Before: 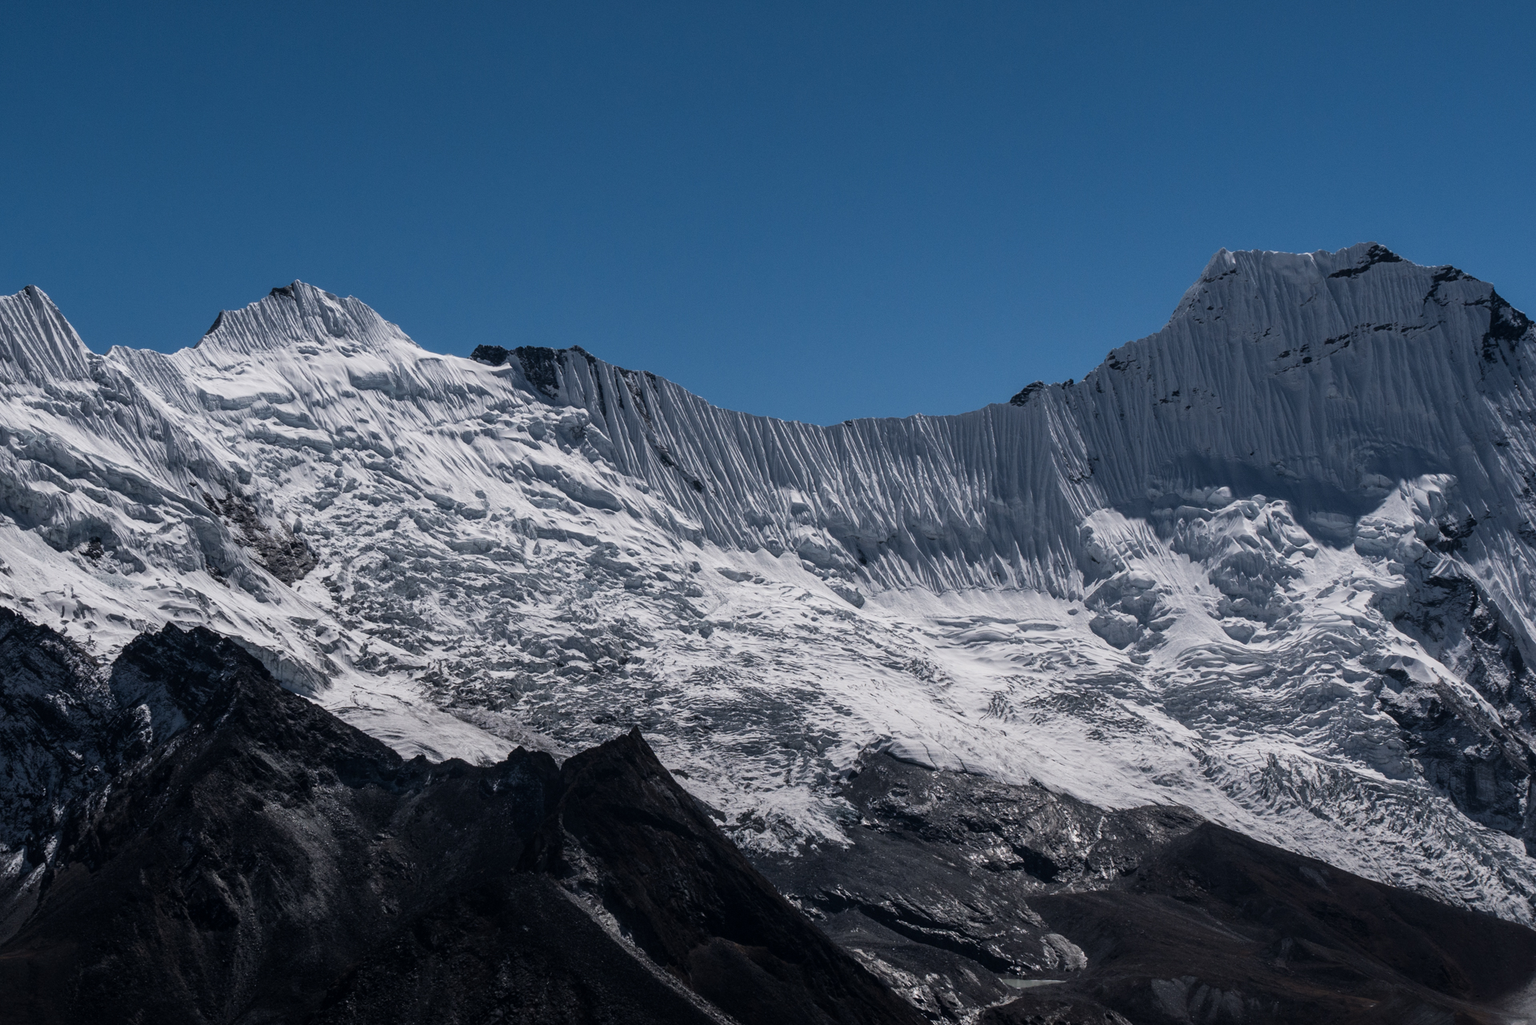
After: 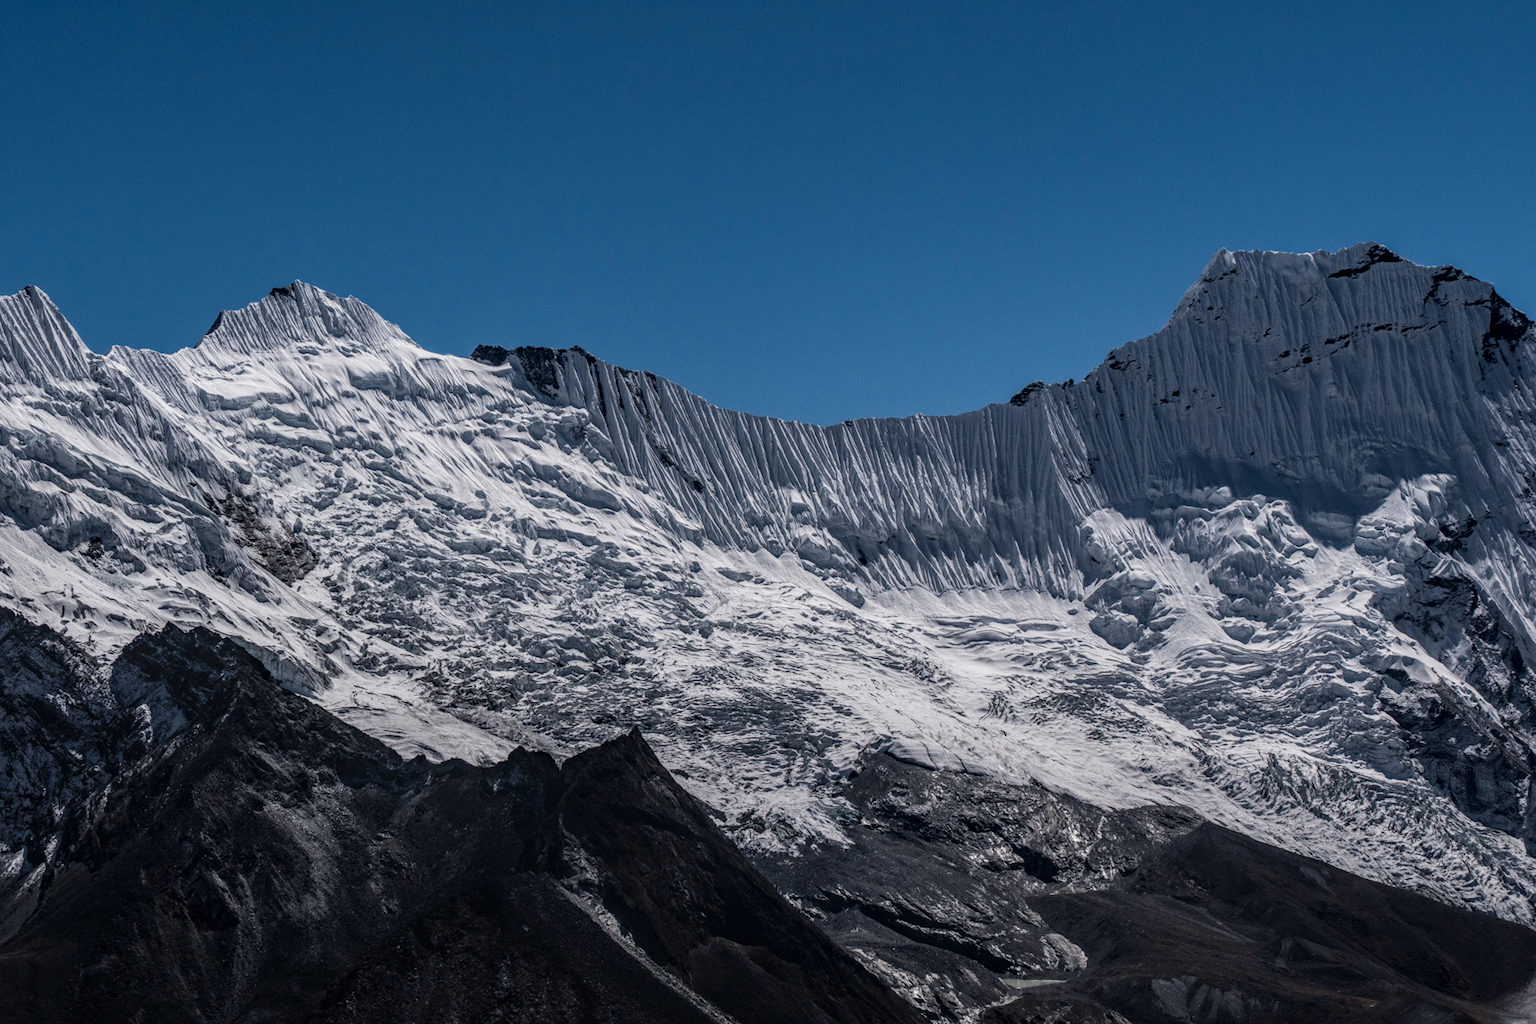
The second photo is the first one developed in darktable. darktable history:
local contrast: highlights 2%, shadows 6%, detail 134%
haze removal: compatibility mode true, adaptive false
